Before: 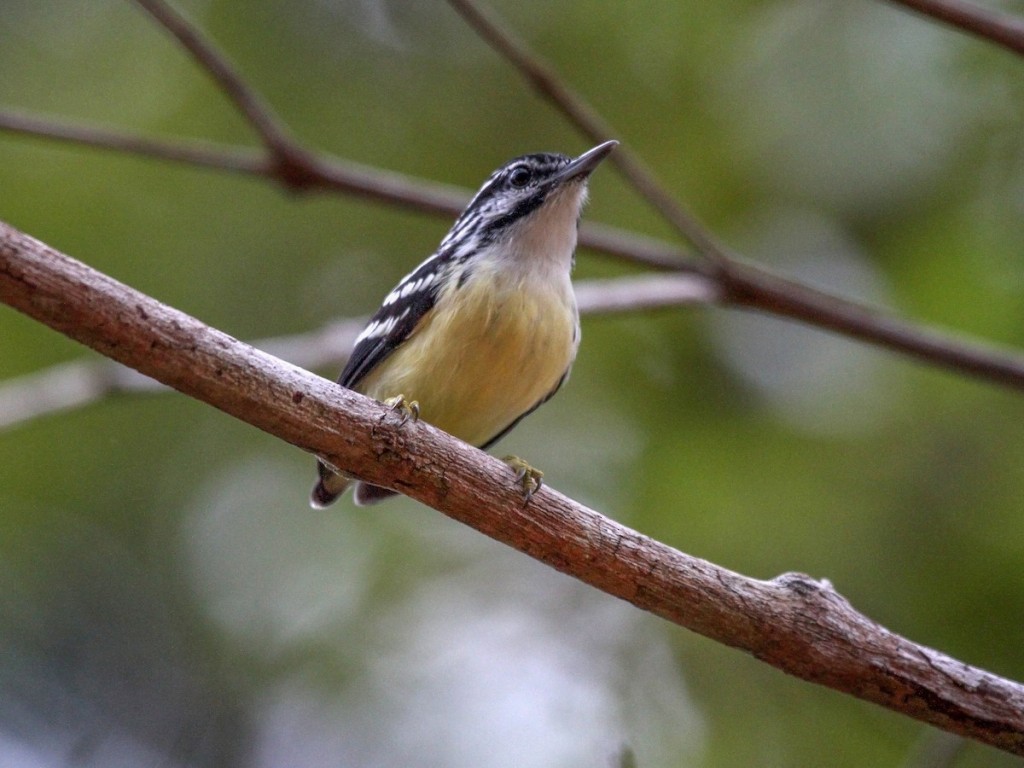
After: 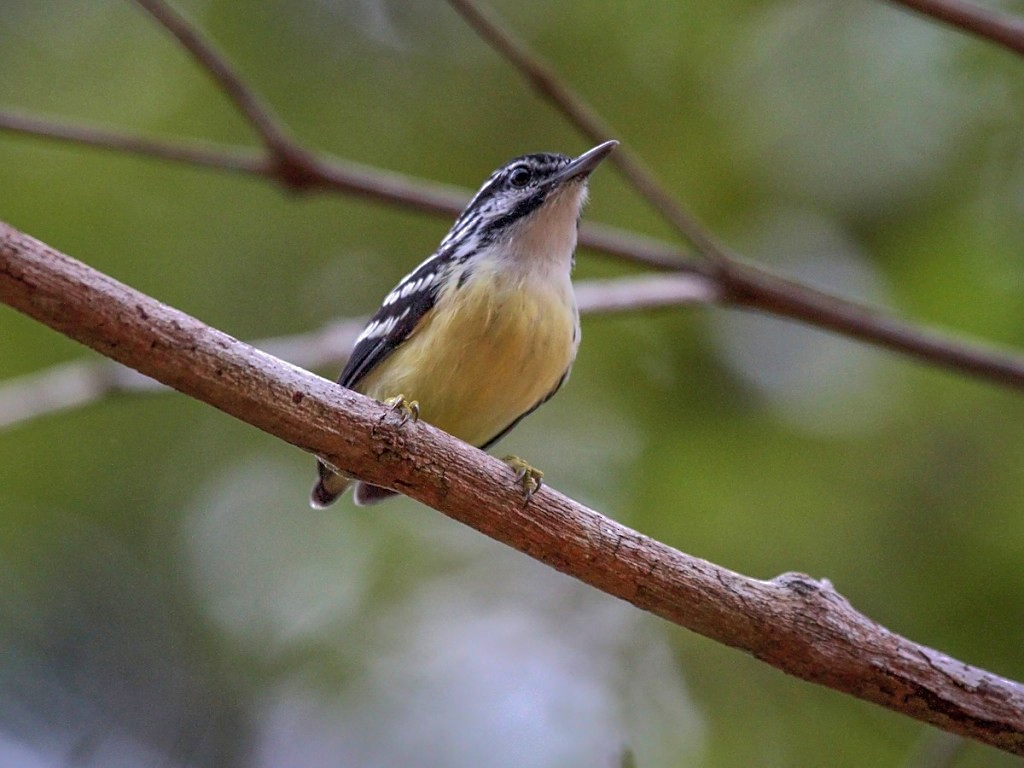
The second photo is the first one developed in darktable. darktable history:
velvia: strength 14.55%
shadows and highlights: shadows 38.66, highlights -75.68, highlights color adjustment 78.48%
sharpen: radius 1.873, amount 0.409, threshold 1.704
